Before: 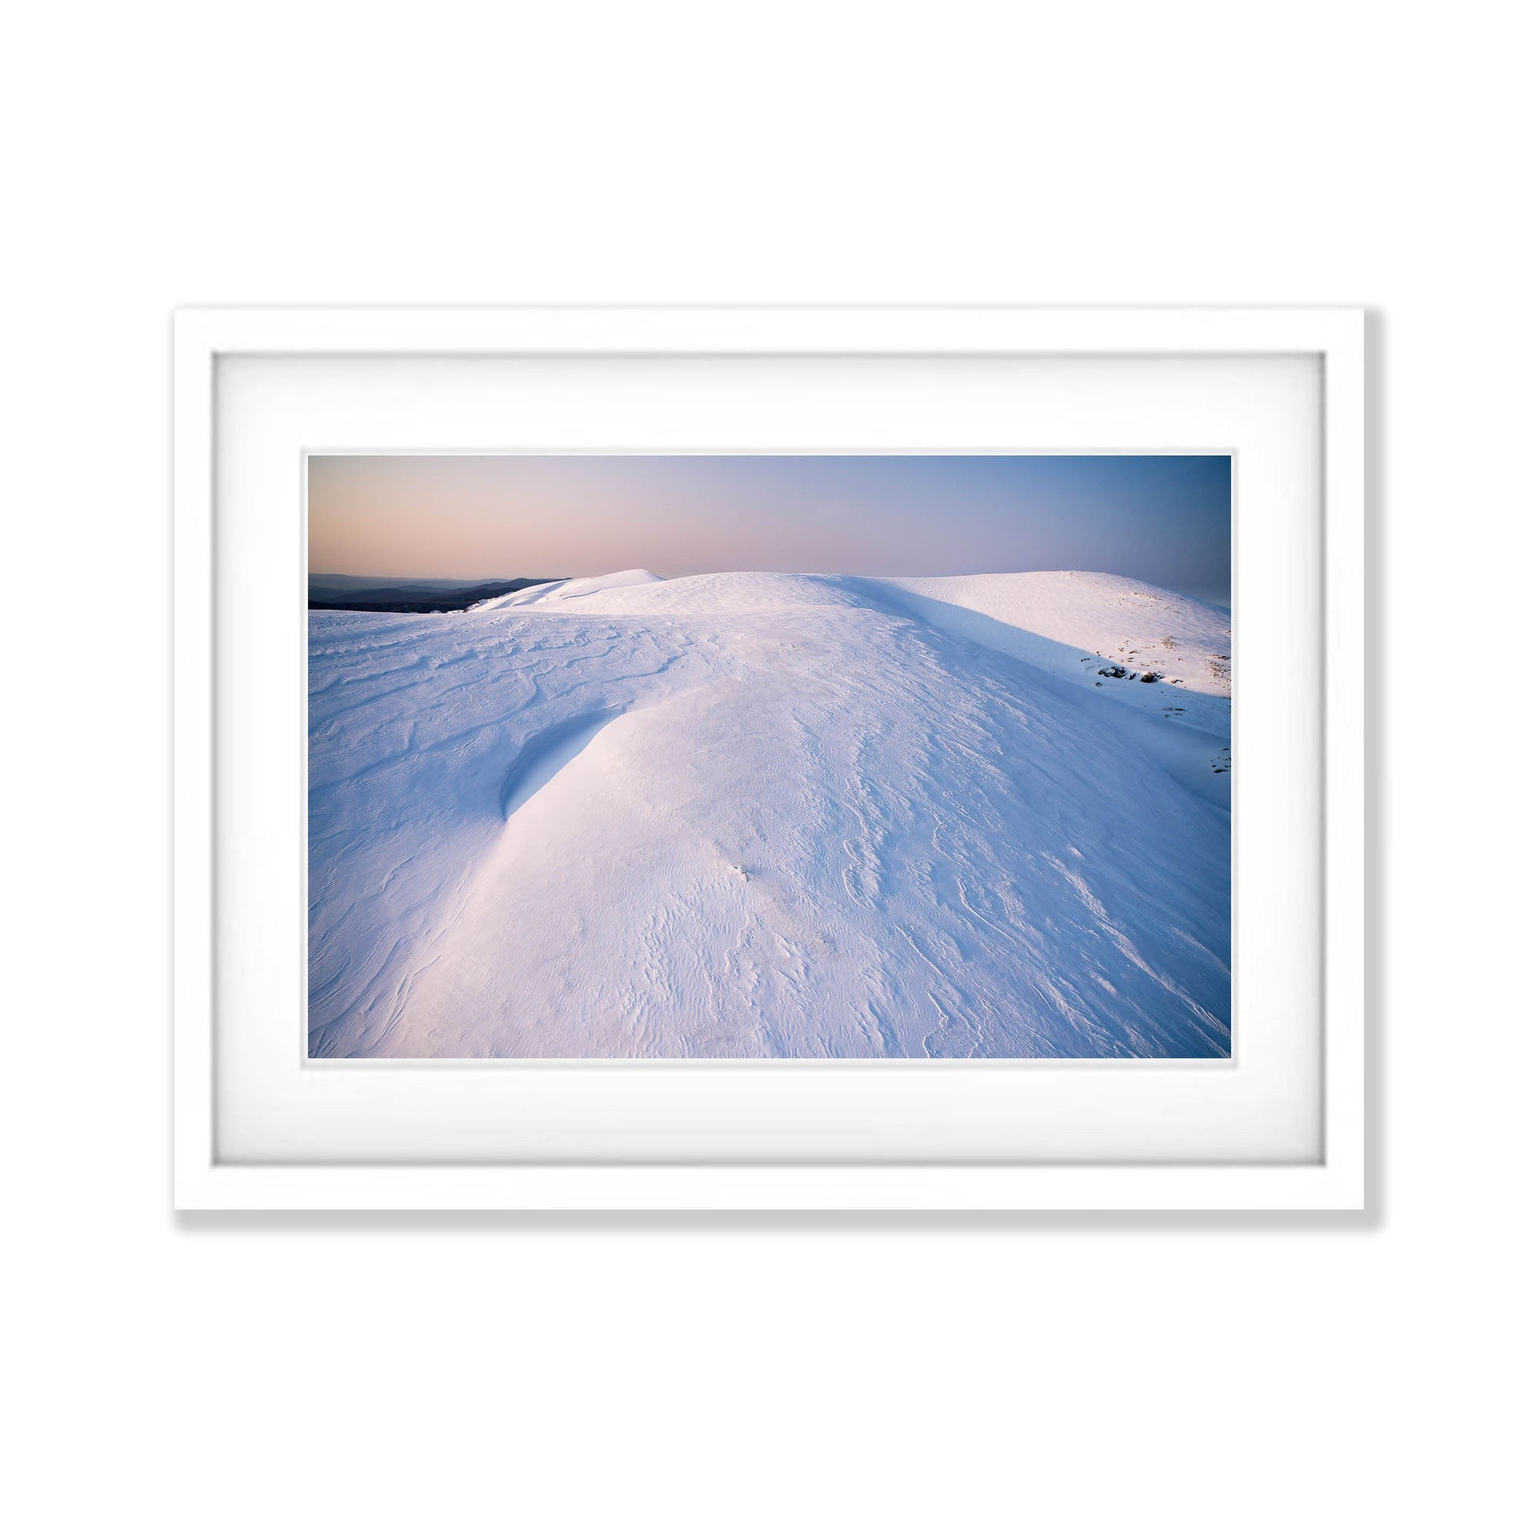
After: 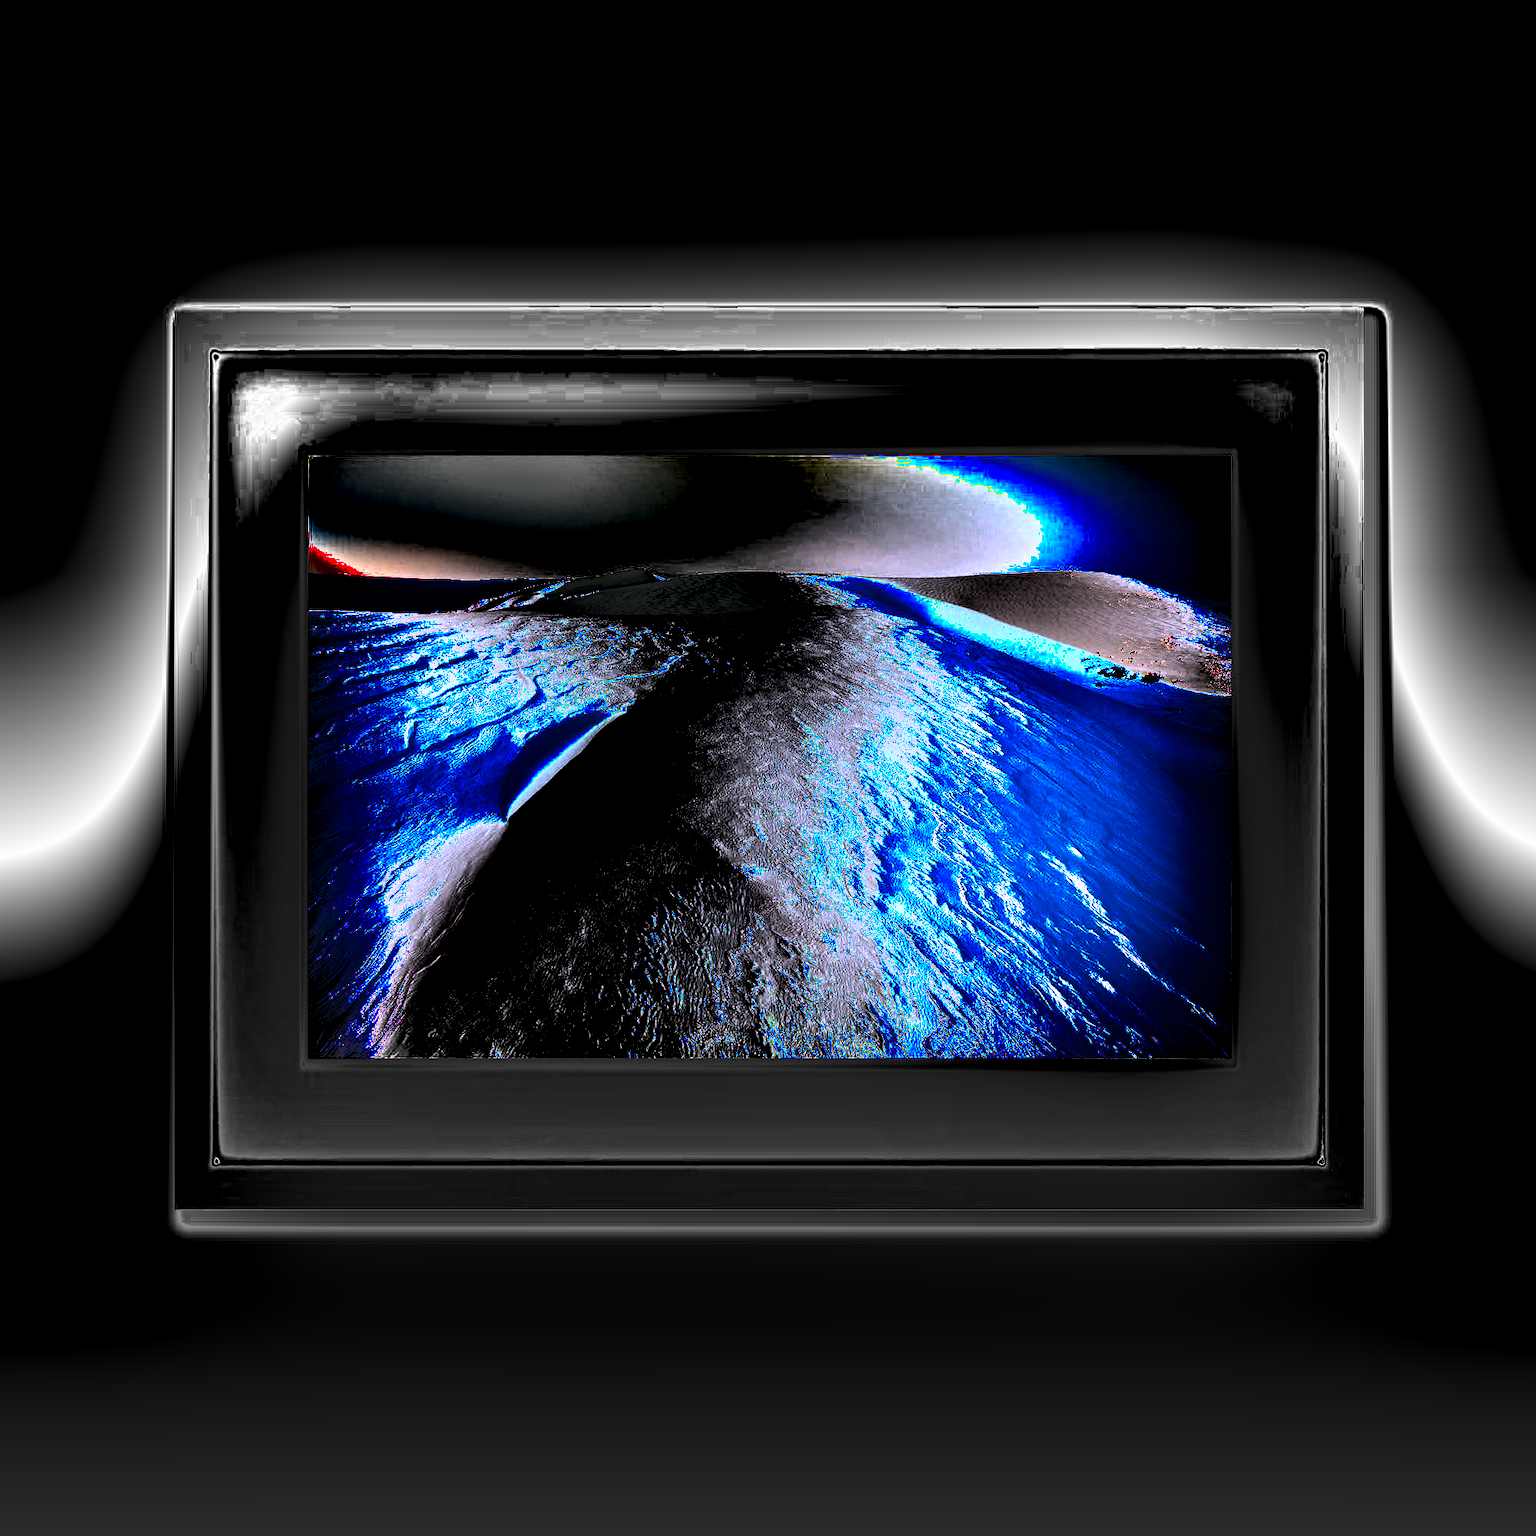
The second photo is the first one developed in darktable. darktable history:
graduated density: rotation -180°, offset 27.42
color balance rgb: linear chroma grading › global chroma 20%, perceptual saturation grading › global saturation 65%, perceptual saturation grading › highlights 50%, perceptual saturation grading › shadows 30%, perceptual brilliance grading › global brilliance 12%, perceptual brilliance grading › highlights 15%, global vibrance 20%
shadows and highlights: shadows 19.13, highlights -83.41, soften with gaussian
tone equalizer: -8 EV -1.08 EV, -7 EV -1.01 EV, -6 EV -0.867 EV, -5 EV -0.578 EV, -3 EV 0.578 EV, -2 EV 0.867 EV, -1 EV 1.01 EV, +0 EV 1.08 EV, edges refinement/feathering 500, mask exposure compensation -1.57 EV, preserve details no
